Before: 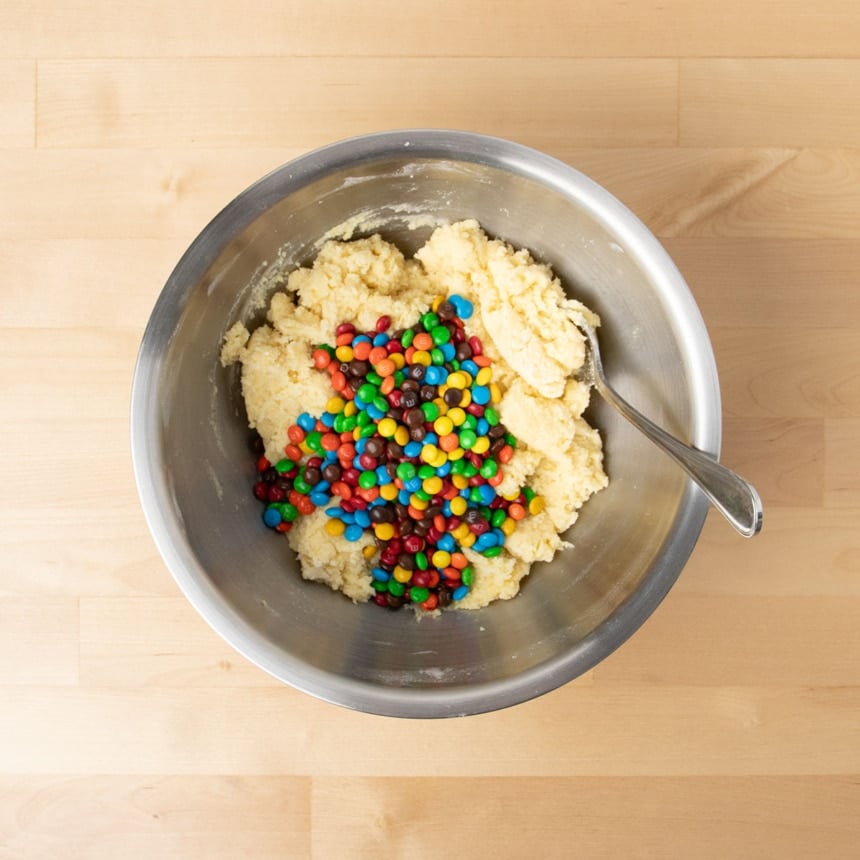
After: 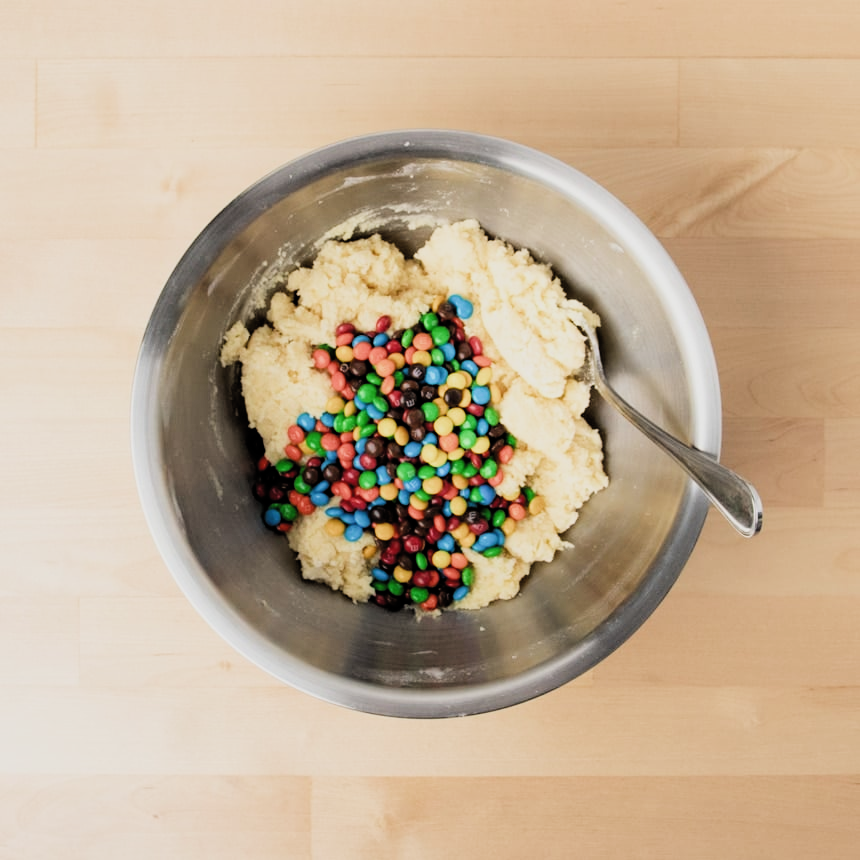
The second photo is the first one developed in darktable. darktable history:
filmic rgb: black relative exposure -4.98 EV, white relative exposure 3.96 EV, hardness 2.9, contrast 1.385, color science v4 (2020)
